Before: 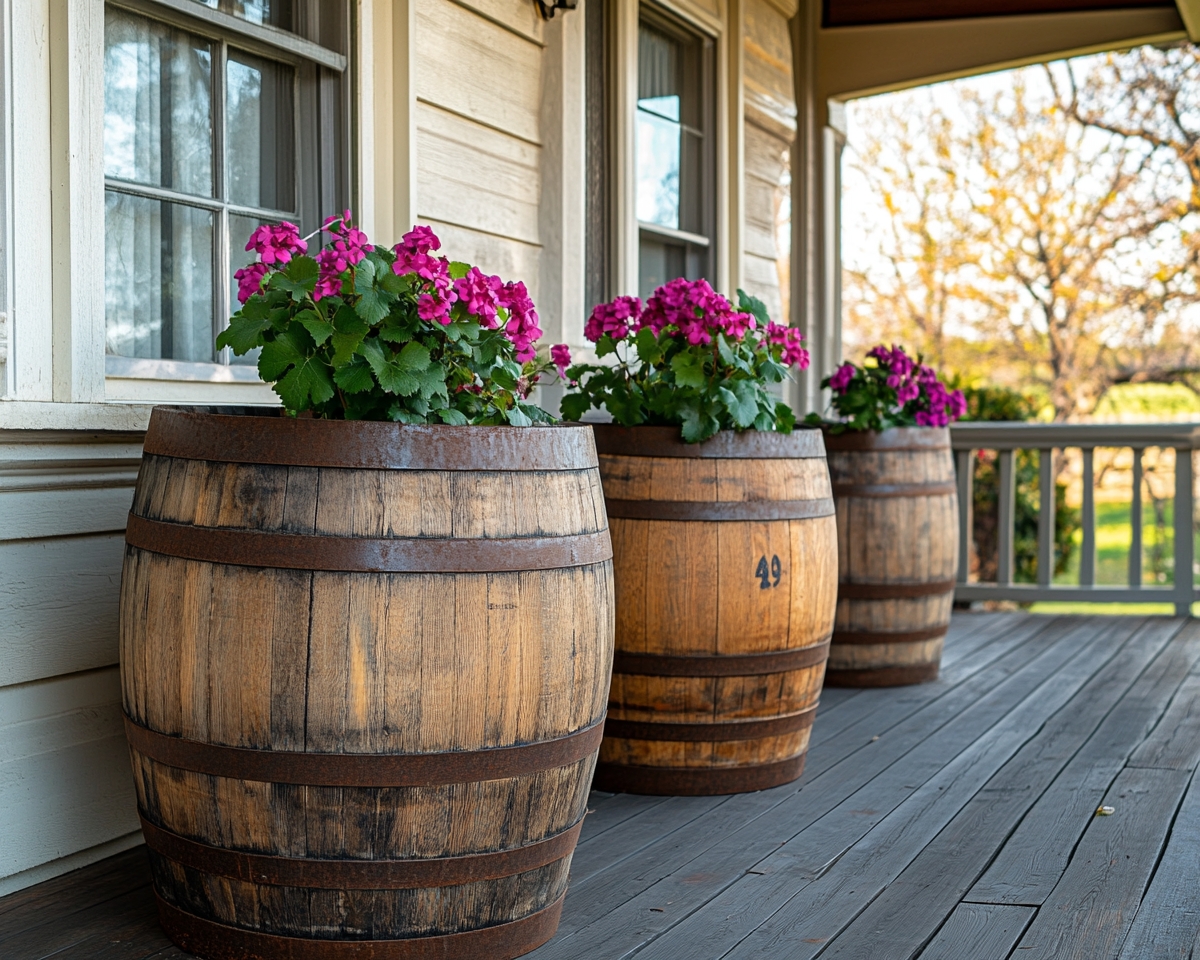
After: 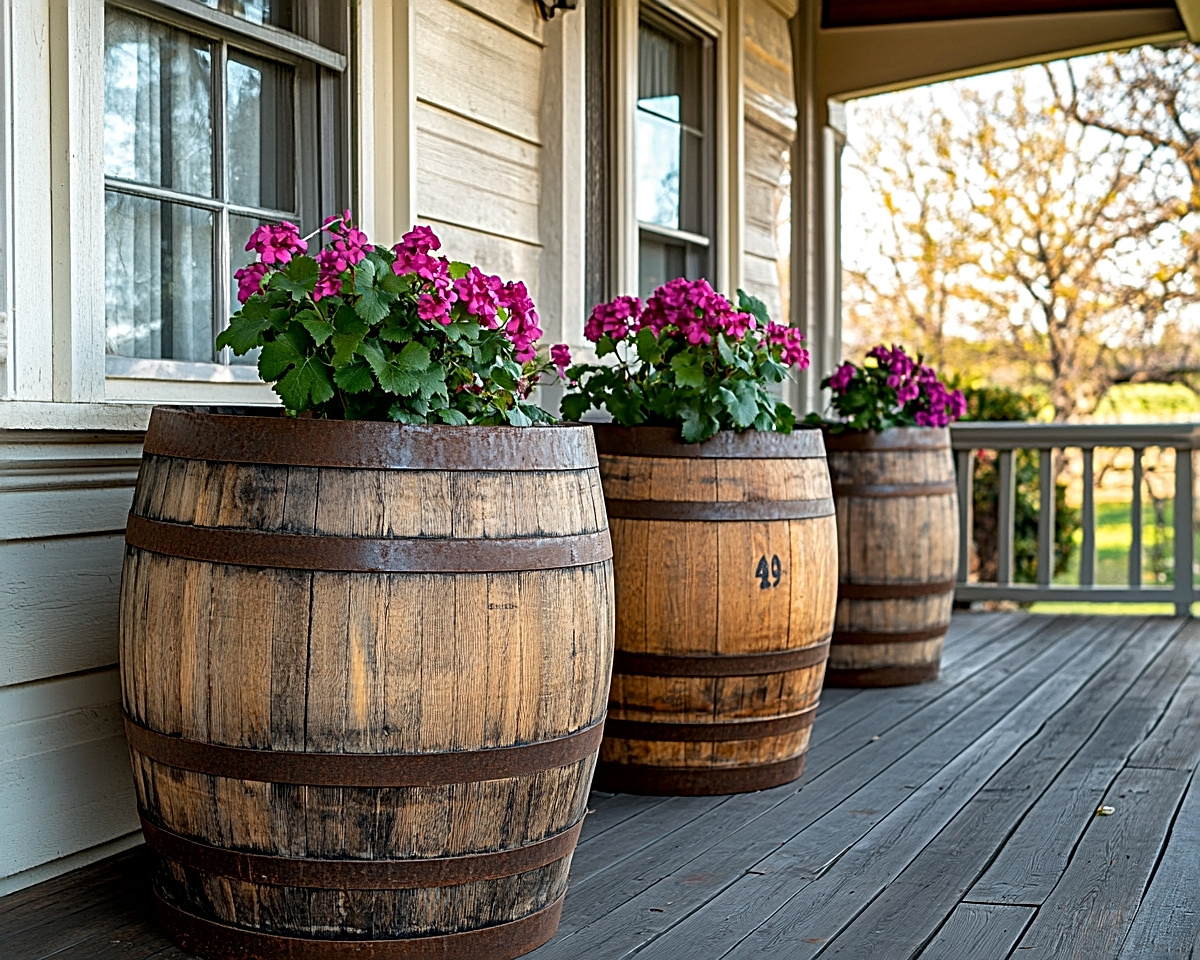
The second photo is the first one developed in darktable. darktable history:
sharpen: radius 2.584, amount 0.688
shadows and highlights: shadows 20.55, highlights -20.99, soften with gaussian
local contrast: mode bilateral grid, contrast 20, coarseness 50, detail 130%, midtone range 0.2
exposure: black level correction 0.001, compensate highlight preservation false
